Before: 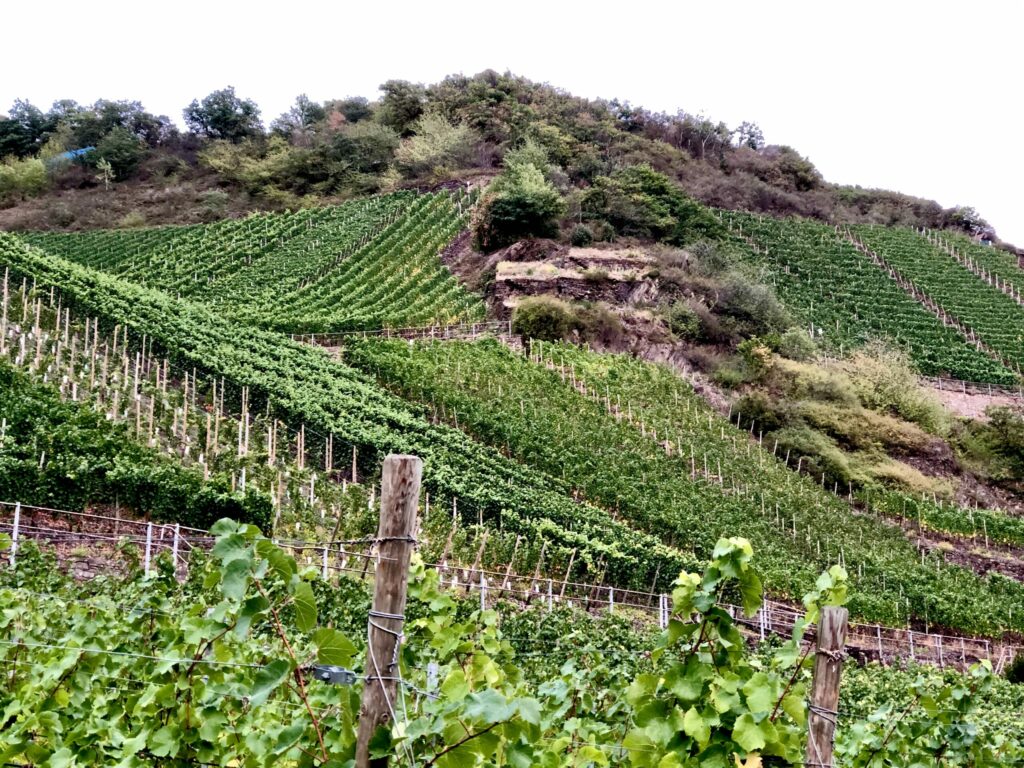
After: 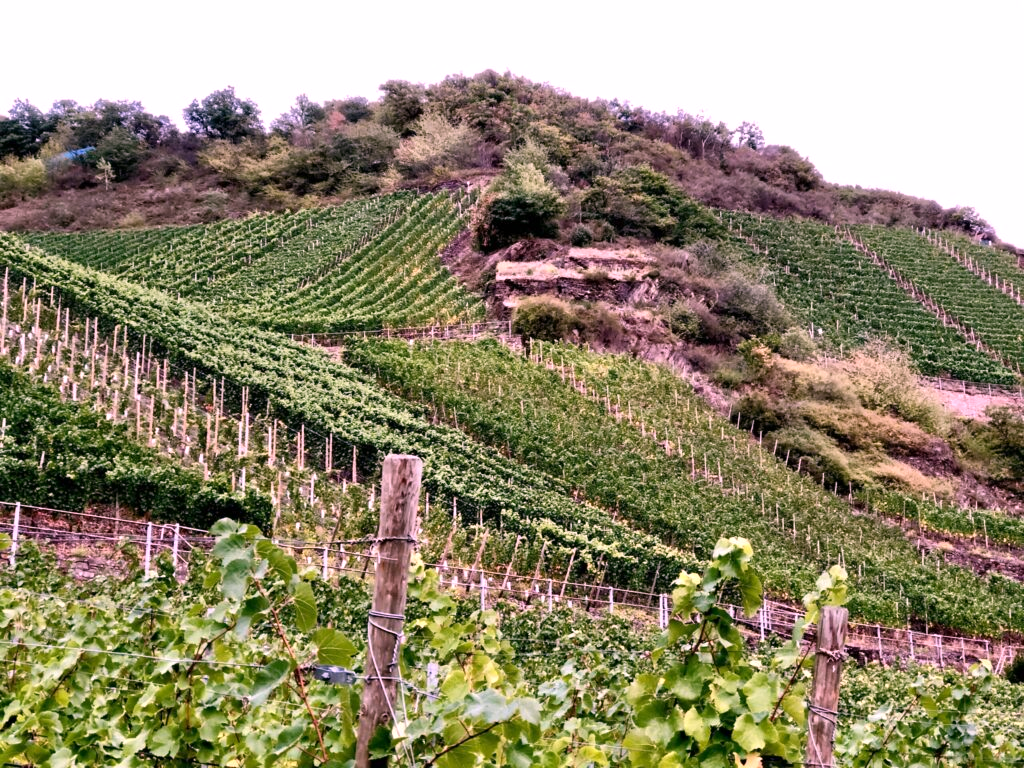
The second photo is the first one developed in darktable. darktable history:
white balance: red 1.188, blue 1.11
base curve: curves: ch0 [(0, 0) (0.989, 0.992)], preserve colors none
